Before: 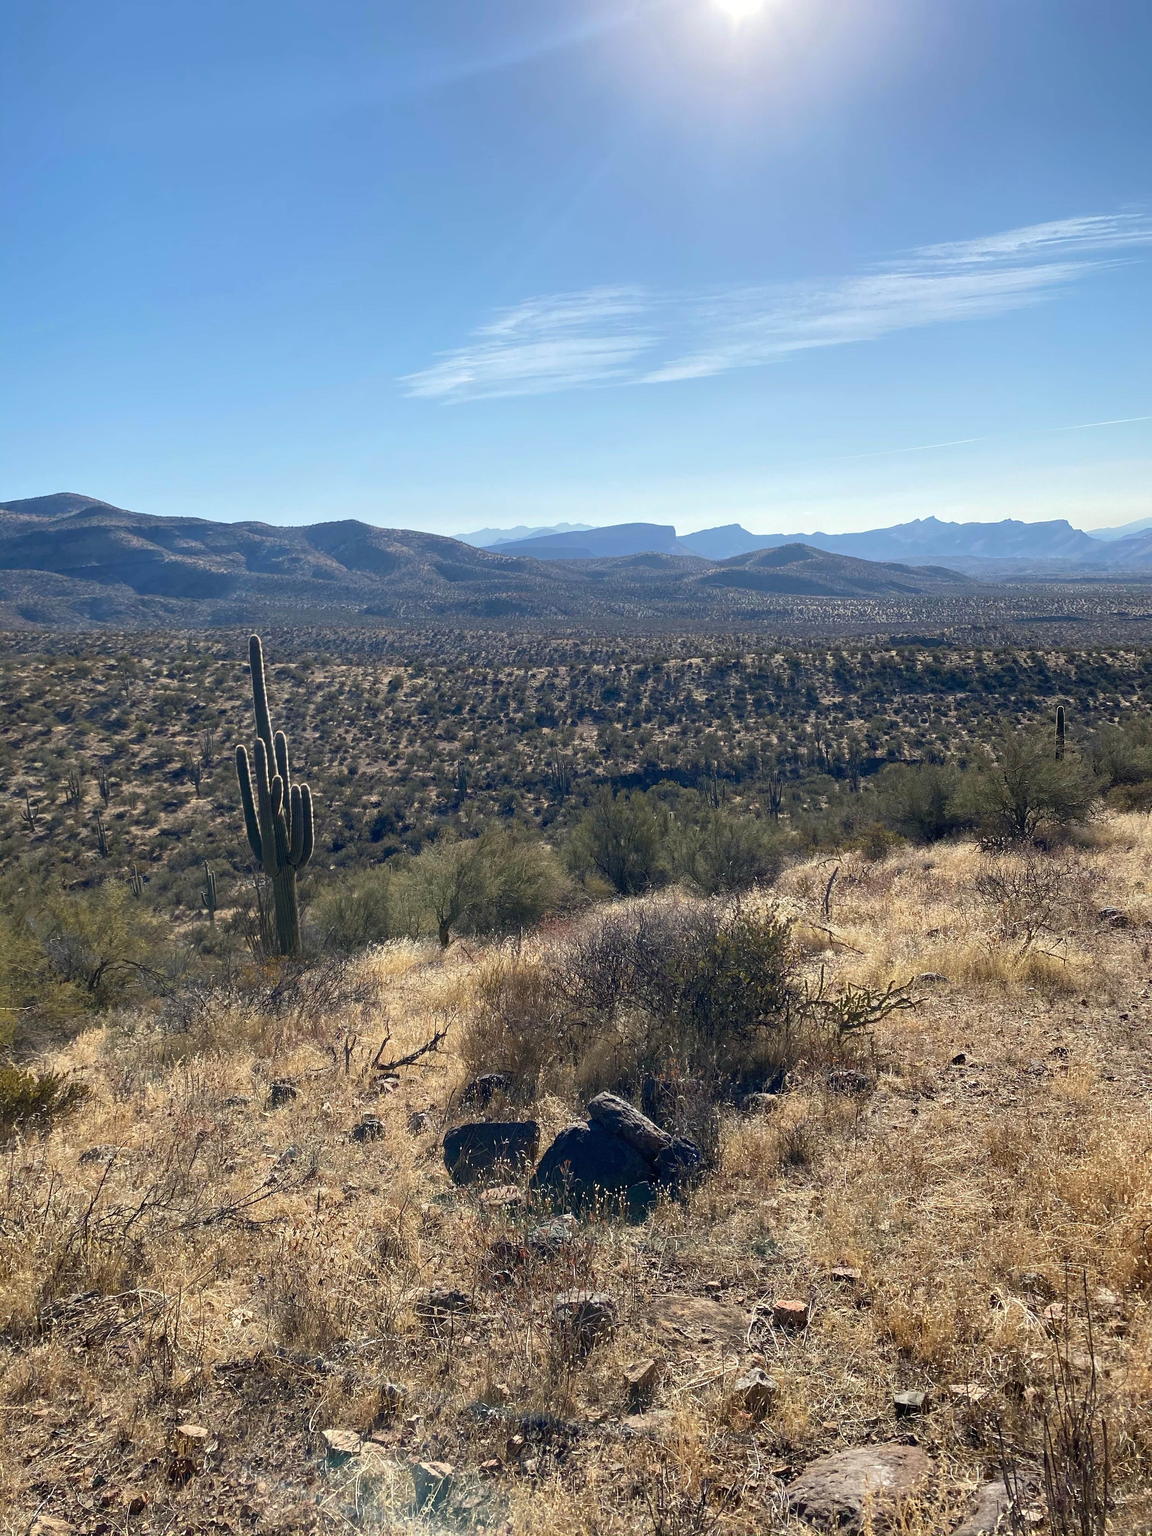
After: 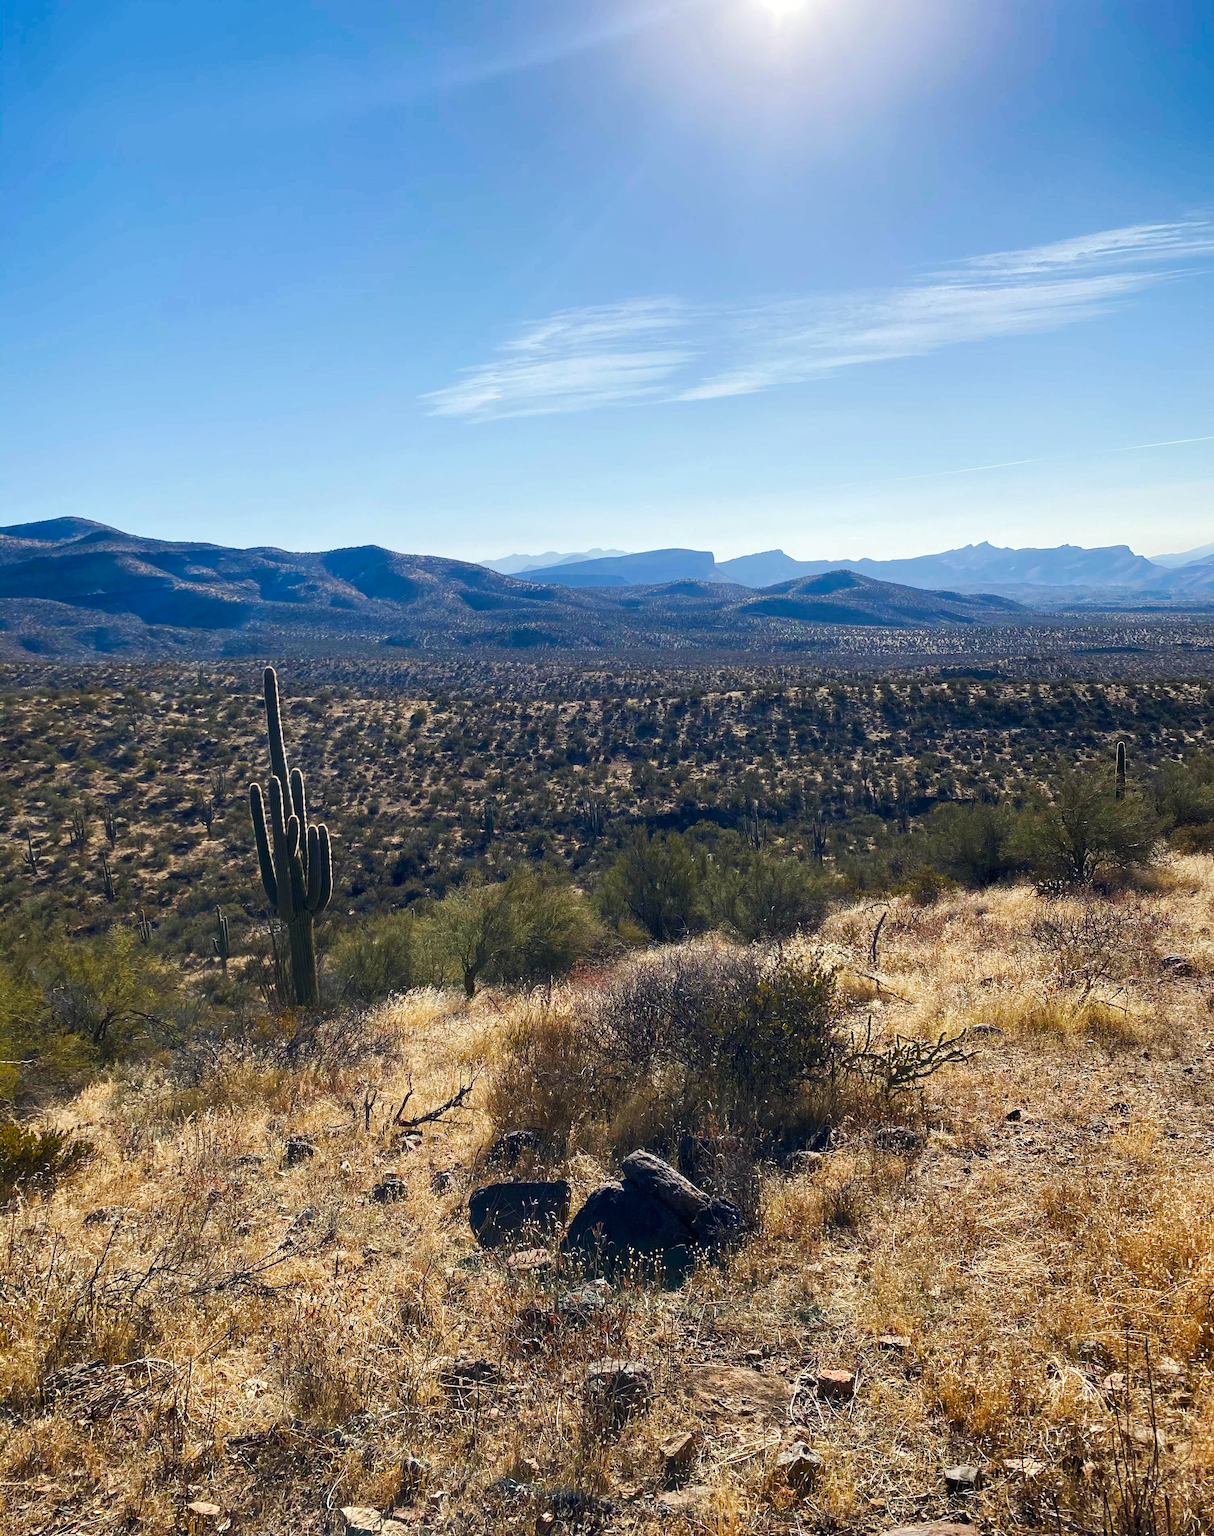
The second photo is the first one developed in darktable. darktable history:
tone curve: curves: ch0 [(0, 0) (0.003, 0.003) (0.011, 0.011) (0.025, 0.022) (0.044, 0.039) (0.069, 0.055) (0.1, 0.074) (0.136, 0.101) (0.177, 0.134) (0.224, 0.171) (0.277, 0.216) (0.335, 0.277) (0.399, 0.345) (0.468, 0.427) (0.543, 0.526) (0.623, 0.636) (0.709, 0.731) (0.801, 0.822) (0.898, 0.917) (1, 1)], preserve colors none
crop: top 0.288%, right 0.264%, bottom 5.07%
color balance rgb: linear chroma grading › global chroma -14.966%, perceptual saturation grading › global saturation 39.567%, perceptual saturation grading › highlights -25.55%, perceptual saturation grading › mid-tones 35.05%, perceptual saturation grading › shadows 36.144%
